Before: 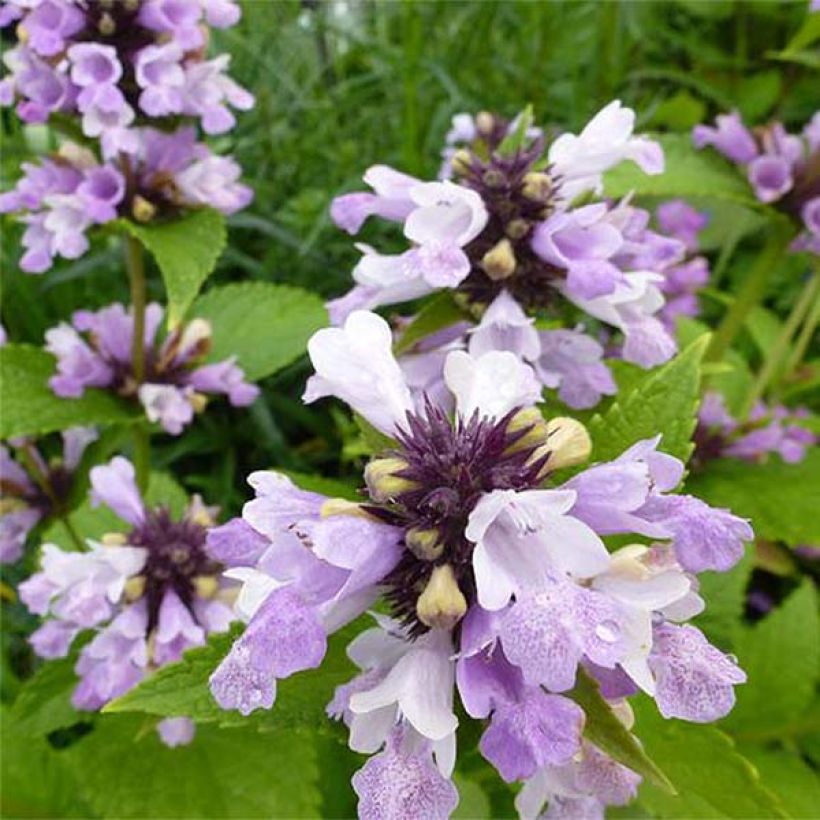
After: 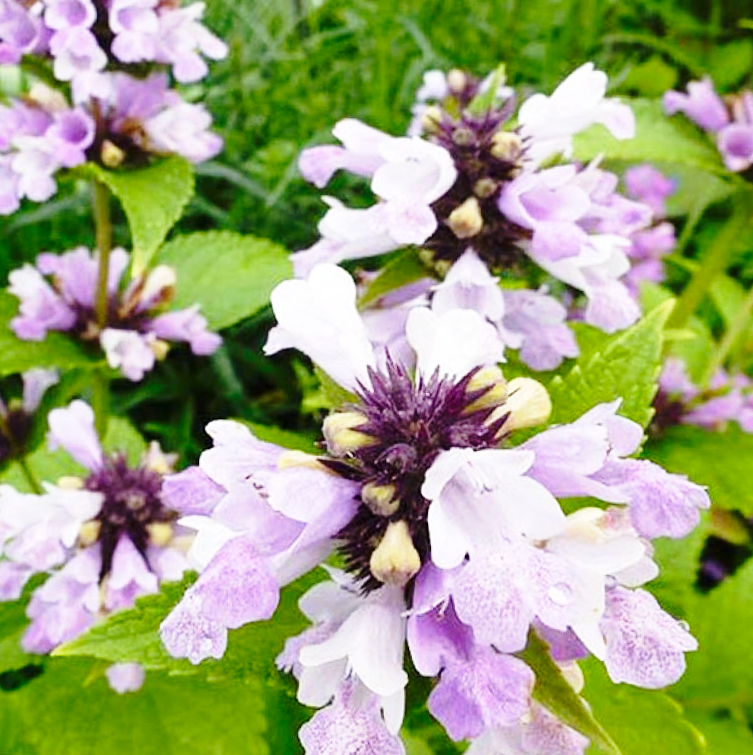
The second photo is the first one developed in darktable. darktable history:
base curve: curves: ch0 [(0, 0) (0.028, 0.03) (0.121, 0.232) (0.46, 0.748) (0.859, 0.968) (1, 1)], preserve colors none
crop and rotate: angle -2.14°, left 3.133%, top 3.961%, right 1.577%, bottom 0.515%
